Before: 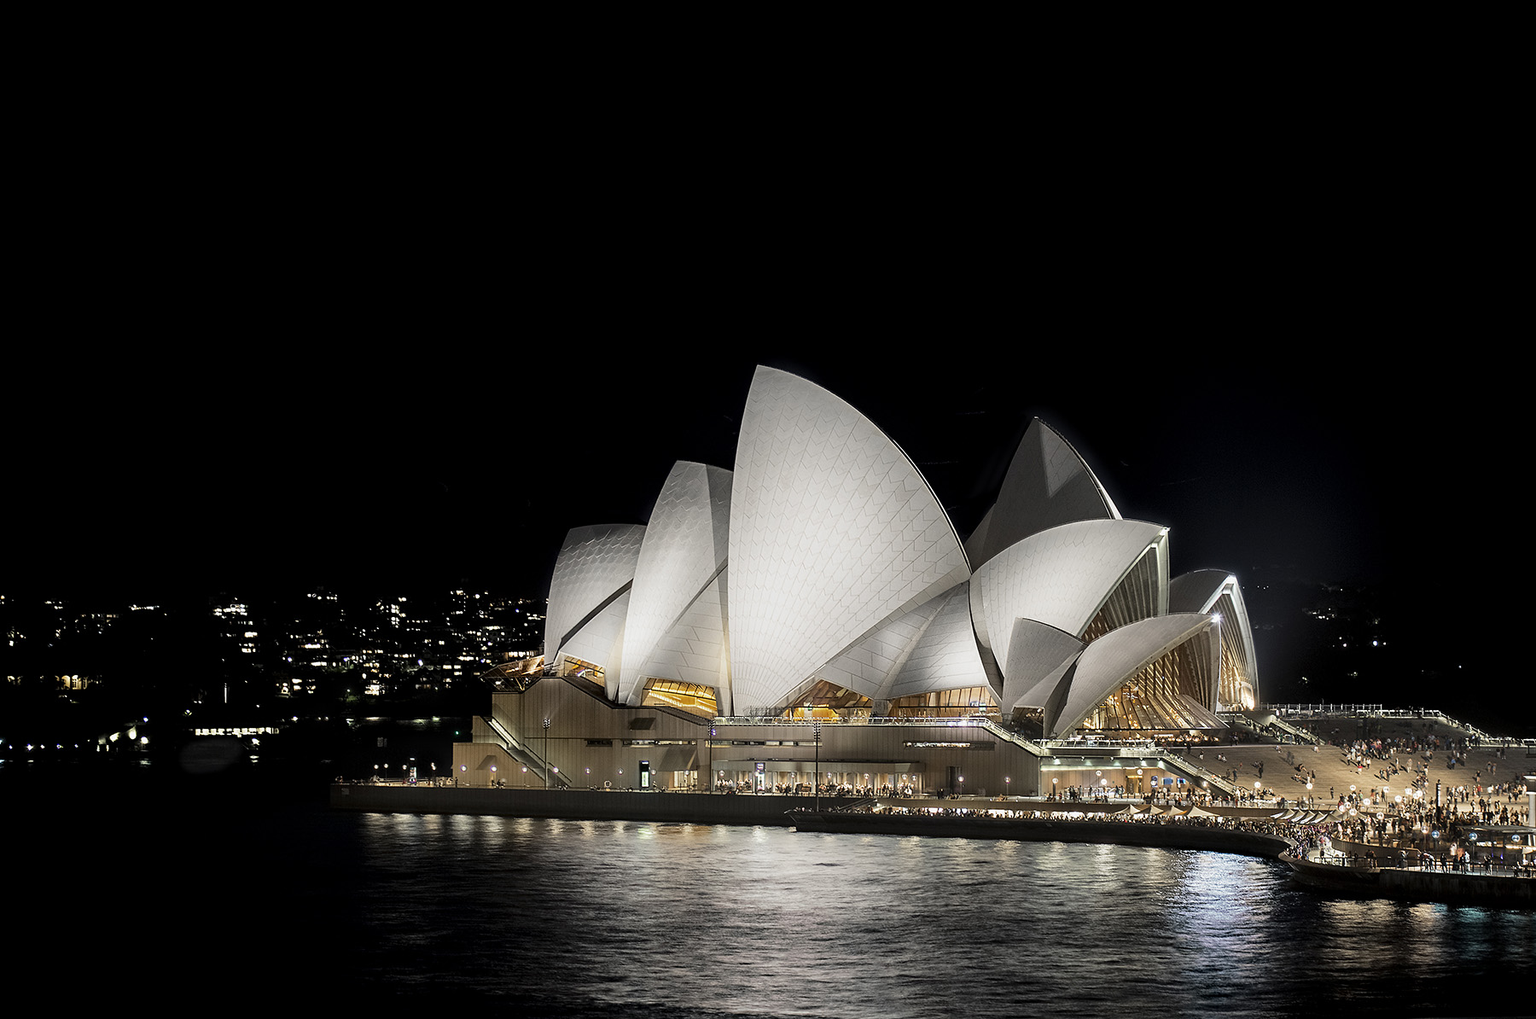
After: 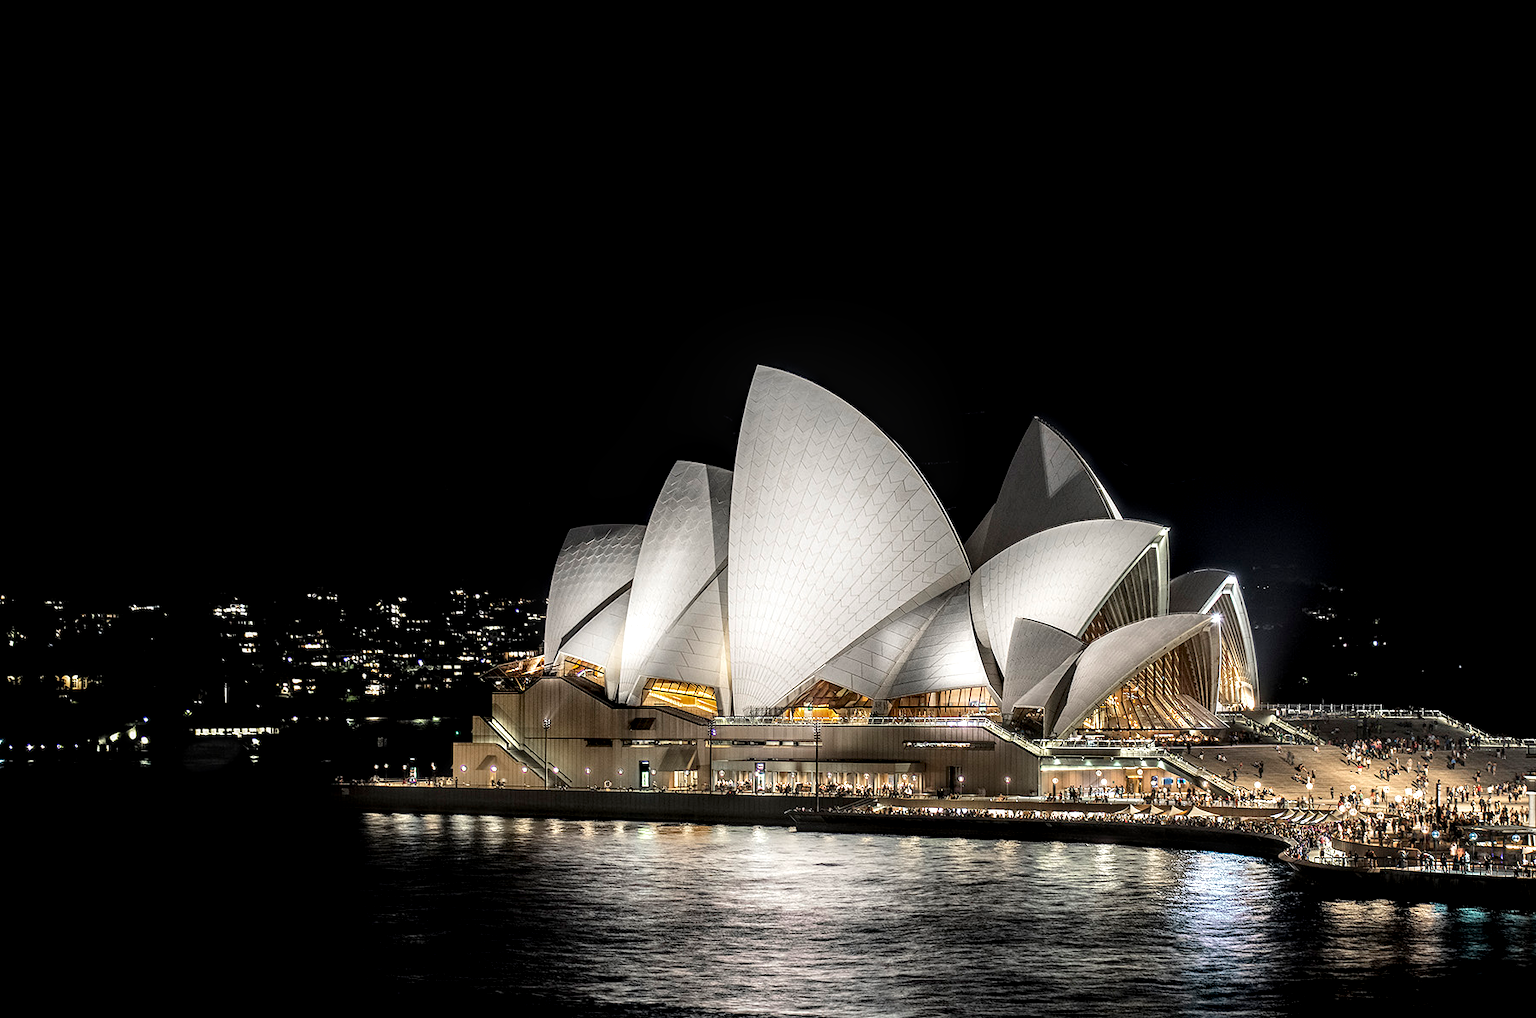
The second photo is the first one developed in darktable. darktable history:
color correction: highlights b* -0.012, saturation 1.07
local contrast: highlights 60%, shadows 59%, detail 160%
